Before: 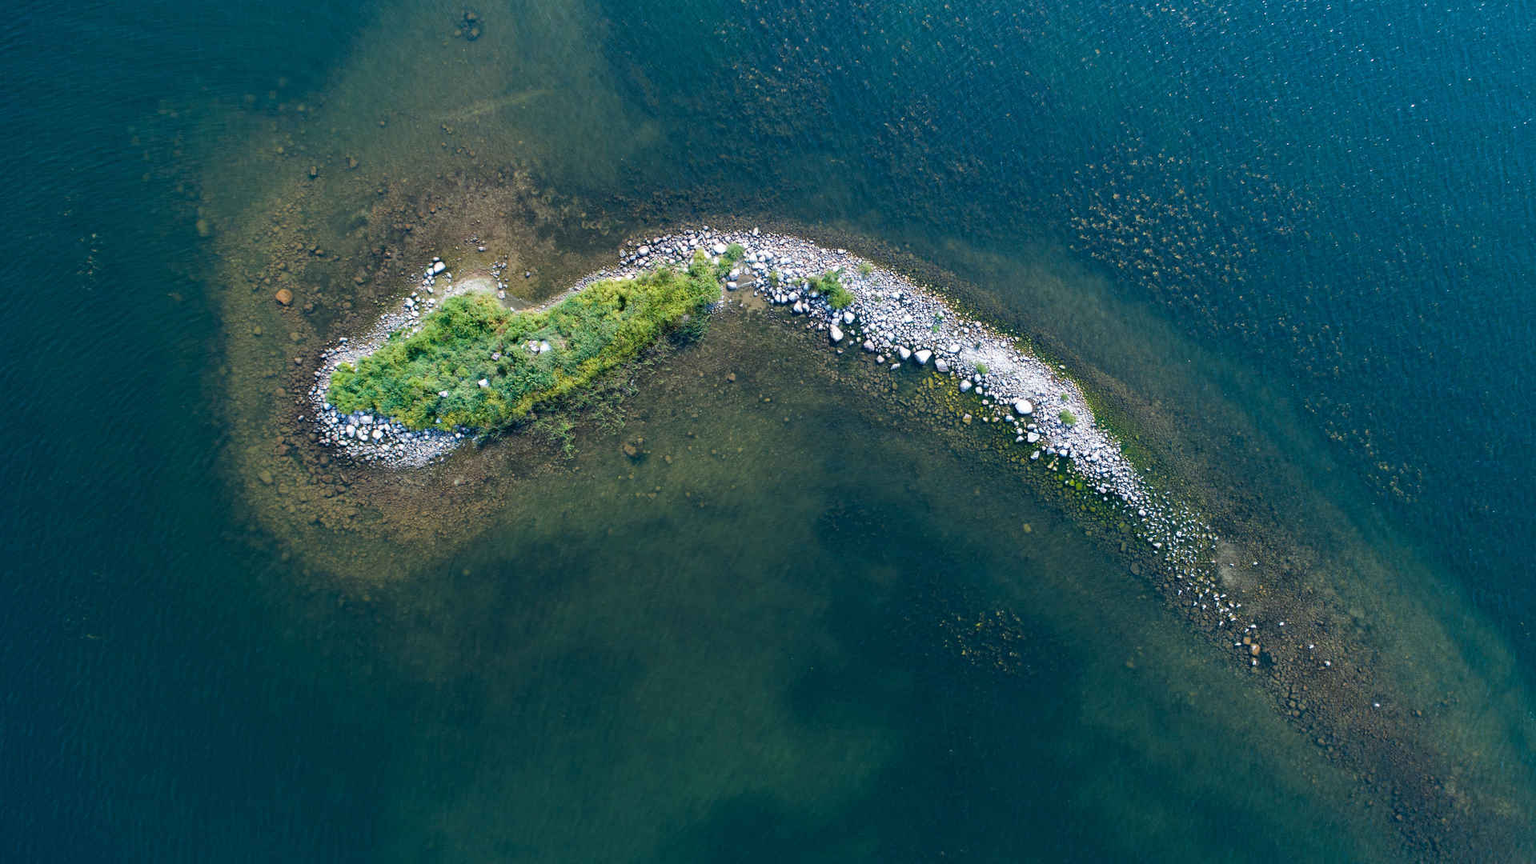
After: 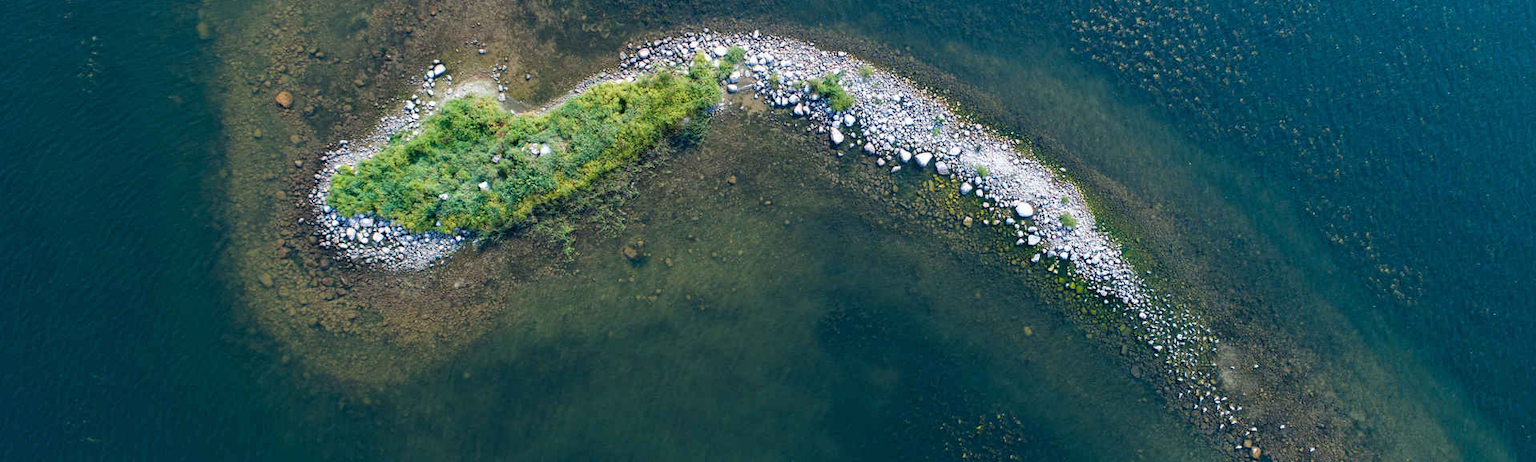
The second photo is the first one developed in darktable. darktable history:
bloom: size 3%, threshold 100%, strength 0%
crop and rotate: top 23.043%, bottom 23.437%
